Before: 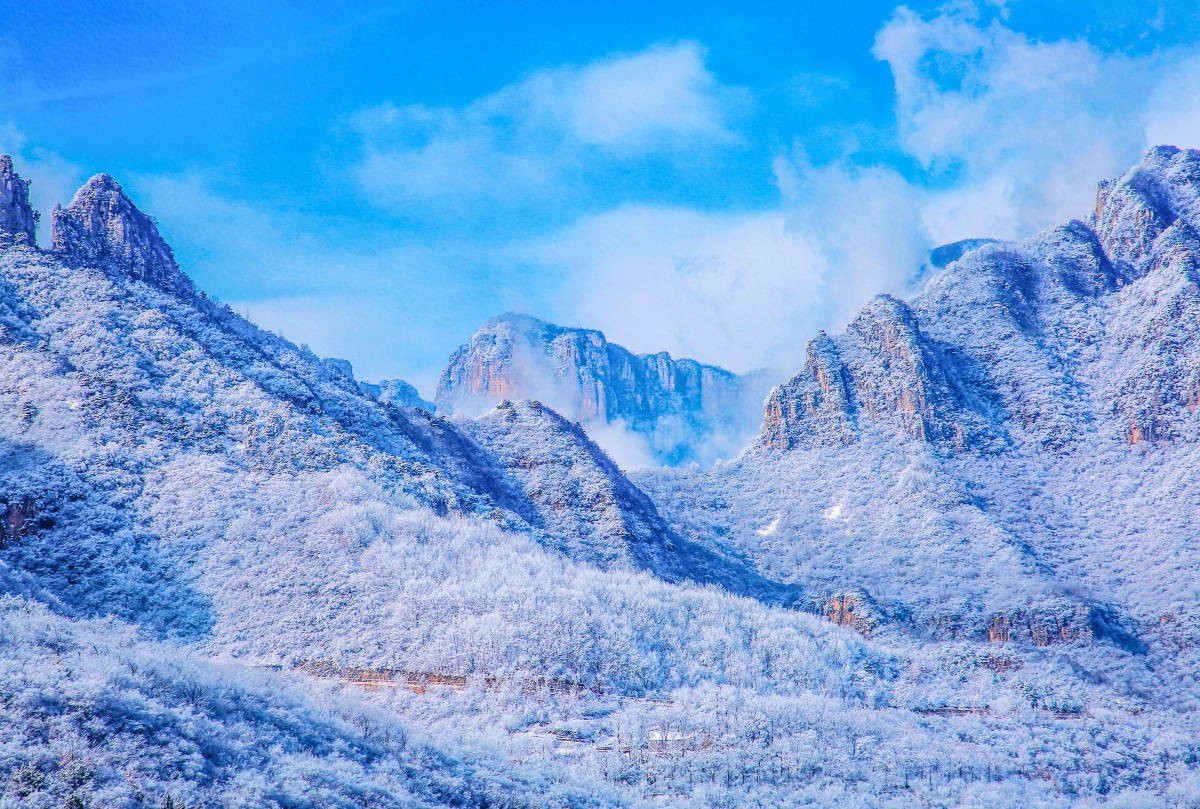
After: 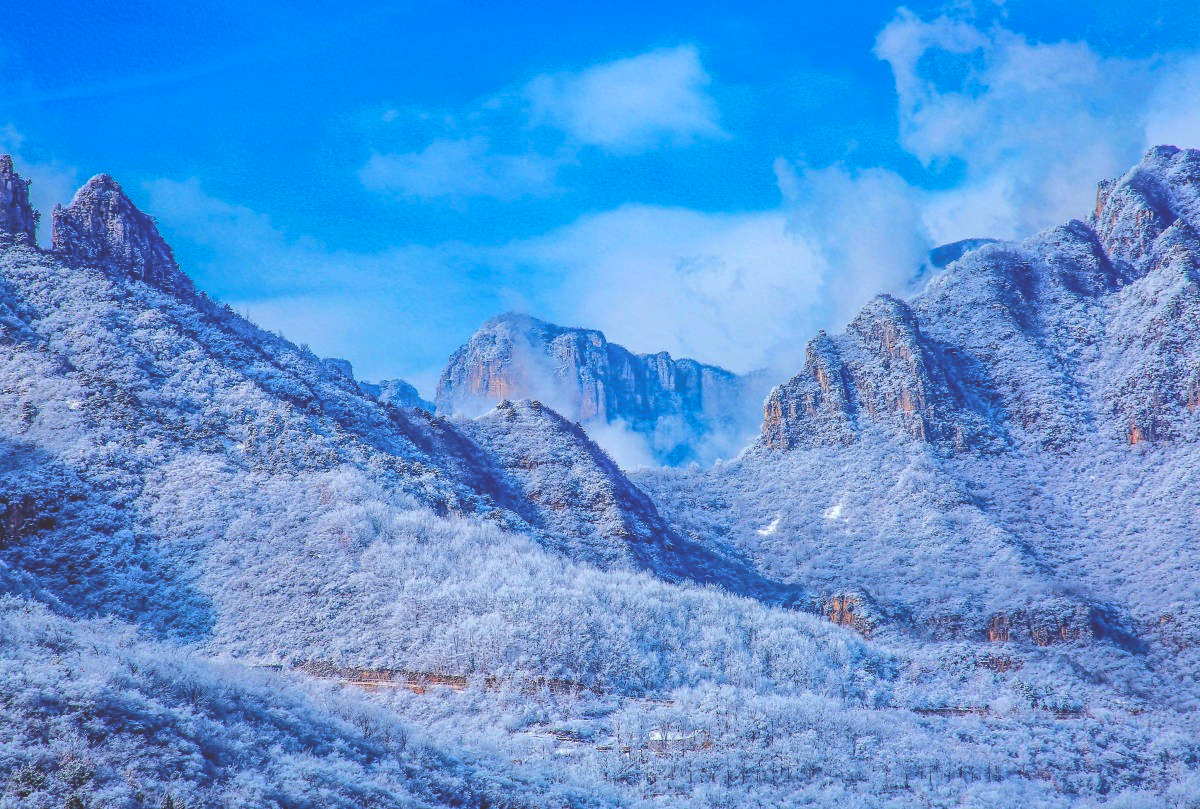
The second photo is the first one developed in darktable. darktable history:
rgb curve: curves: ch0 [(0, 0.186) (0.314, 0.284) (0.775, 0.708) (1, 1)], compensate middle gray true, preserve colors none
color correction: highlights a* -4.98, highlights b* -3.76, shadows a* 3.83, shadows b* 4.08
tone equalizer: on, module defaults
